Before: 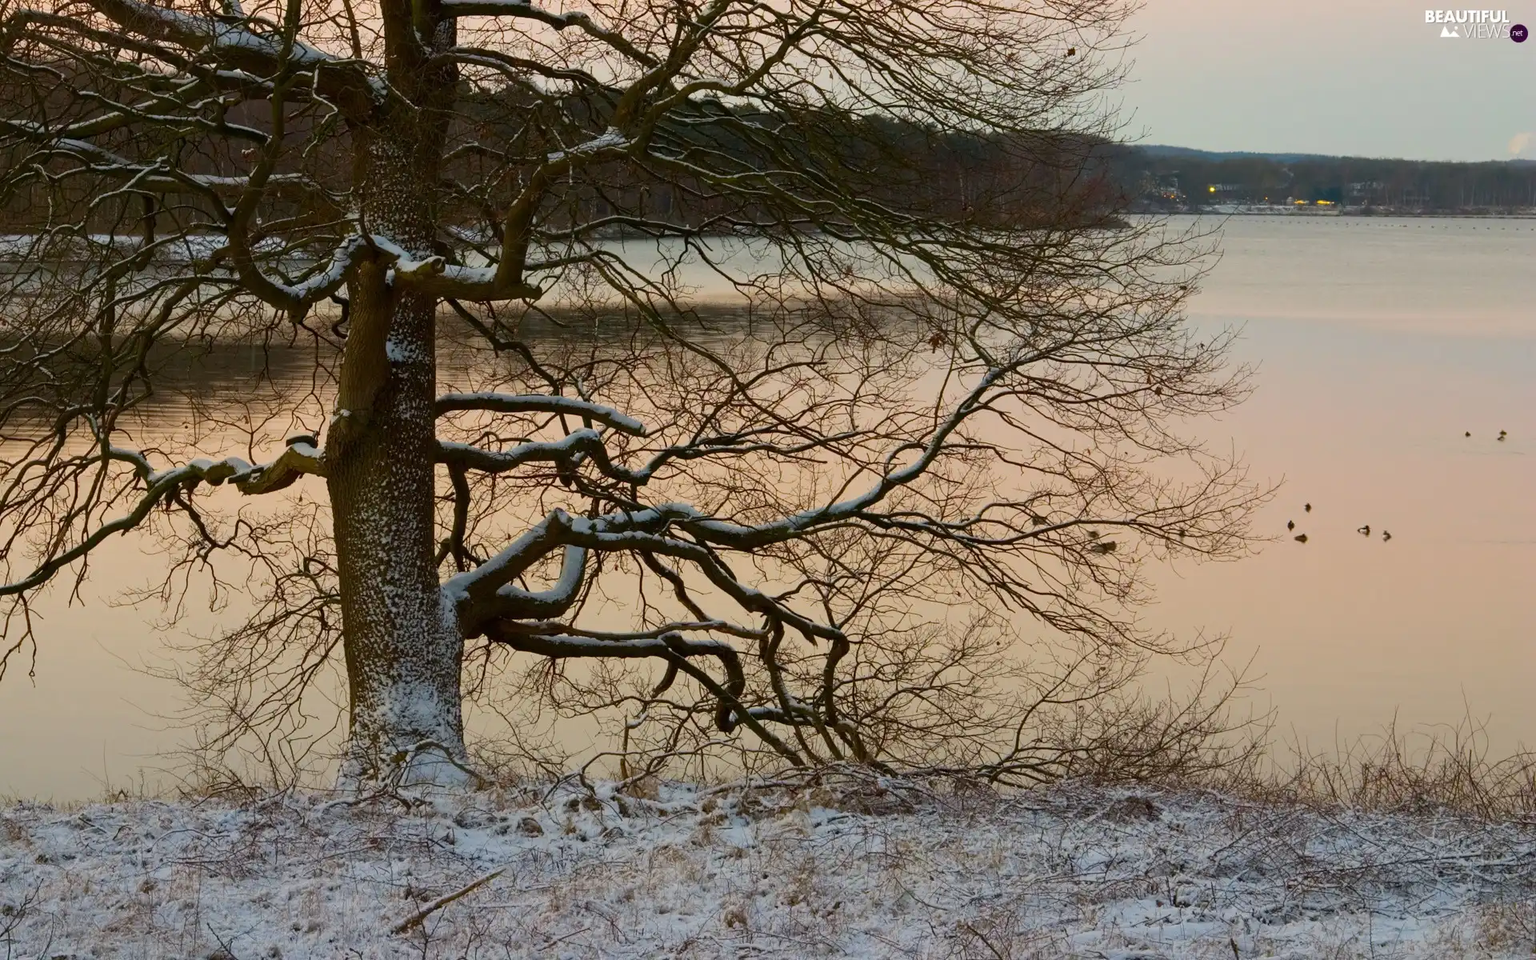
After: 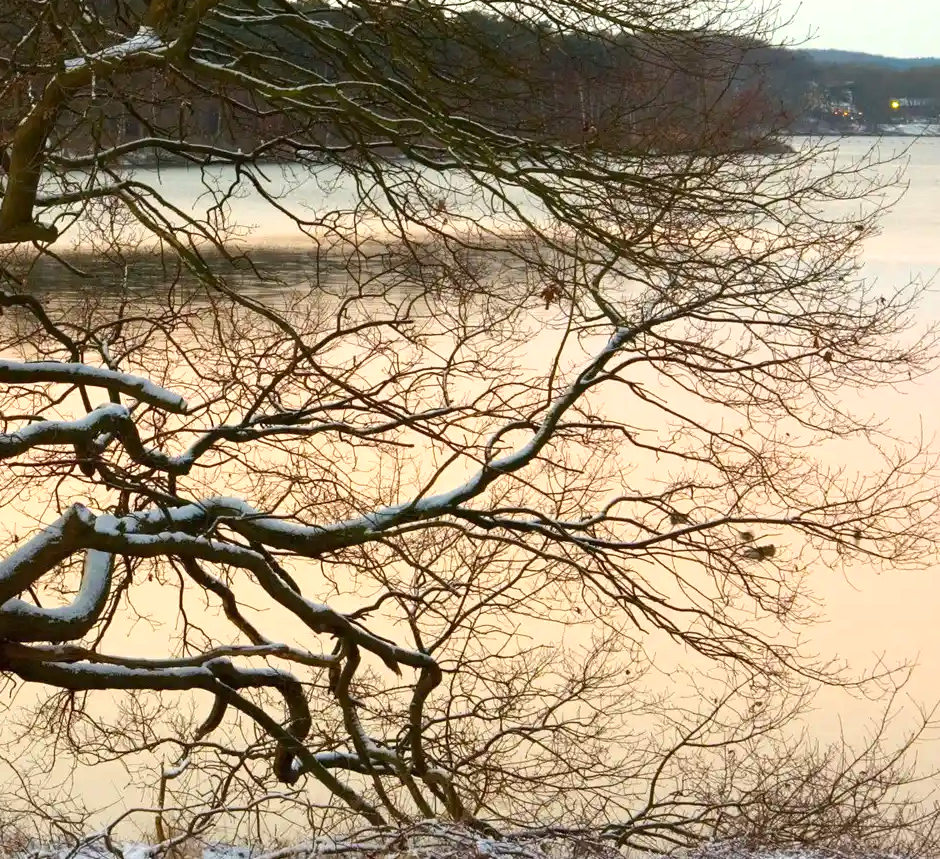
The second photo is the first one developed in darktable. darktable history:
crop: left 32.33%, top 11.005%, right 18.683%, bottom 17.403%
tone curve: curves: ch0 [(0, 0) (0.003, 0.003) (0.011, 0.011) (0.025, 0.025) (0.044, 0.044) (0.069, 0.068) (0.1, 0.098) (0.136, 0.134) (0.177, 0.175) (0.224, 0.221) (0.277, 0.273) (0.335, 0.331) (0.399, 0.394) (0.468, 0.462) (0.543, 0.543) (0.623, 0.623) (0.709, 0.709) (0.801, 0.801) (0.898, 0.898) (1, 1)], preserve colors none
exposure: exposure 0.94 EV, compensate exposure bias true, compensate highlight preservation false
tone equalizer: edges refinement/feathering 500, mask exposure compensation -1.57 EV, preserve details no
